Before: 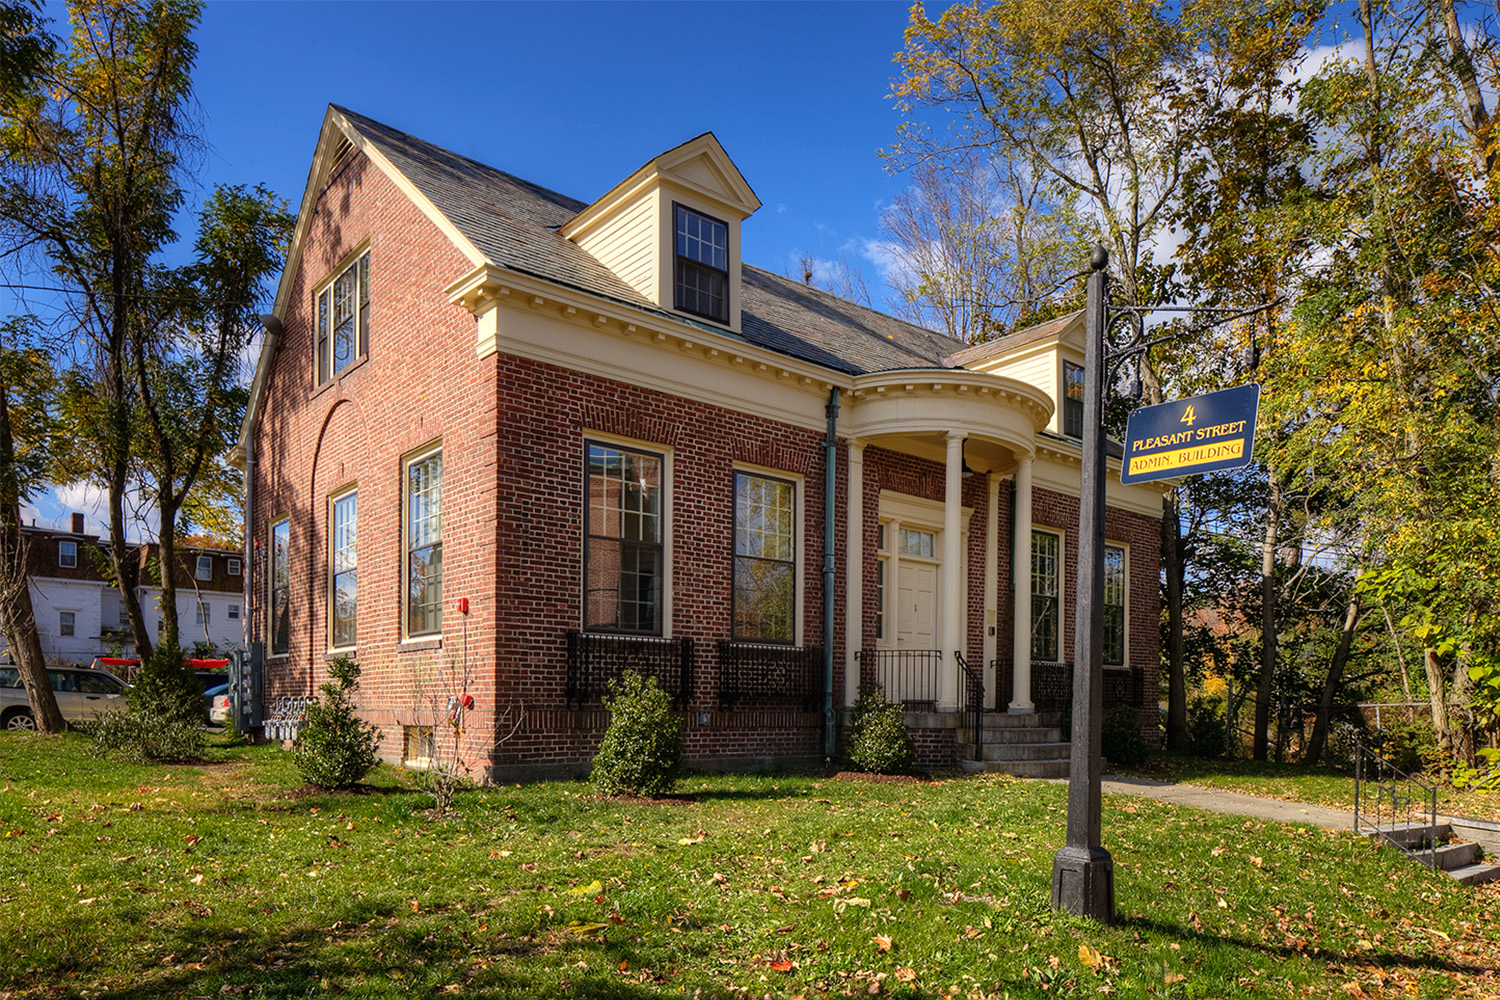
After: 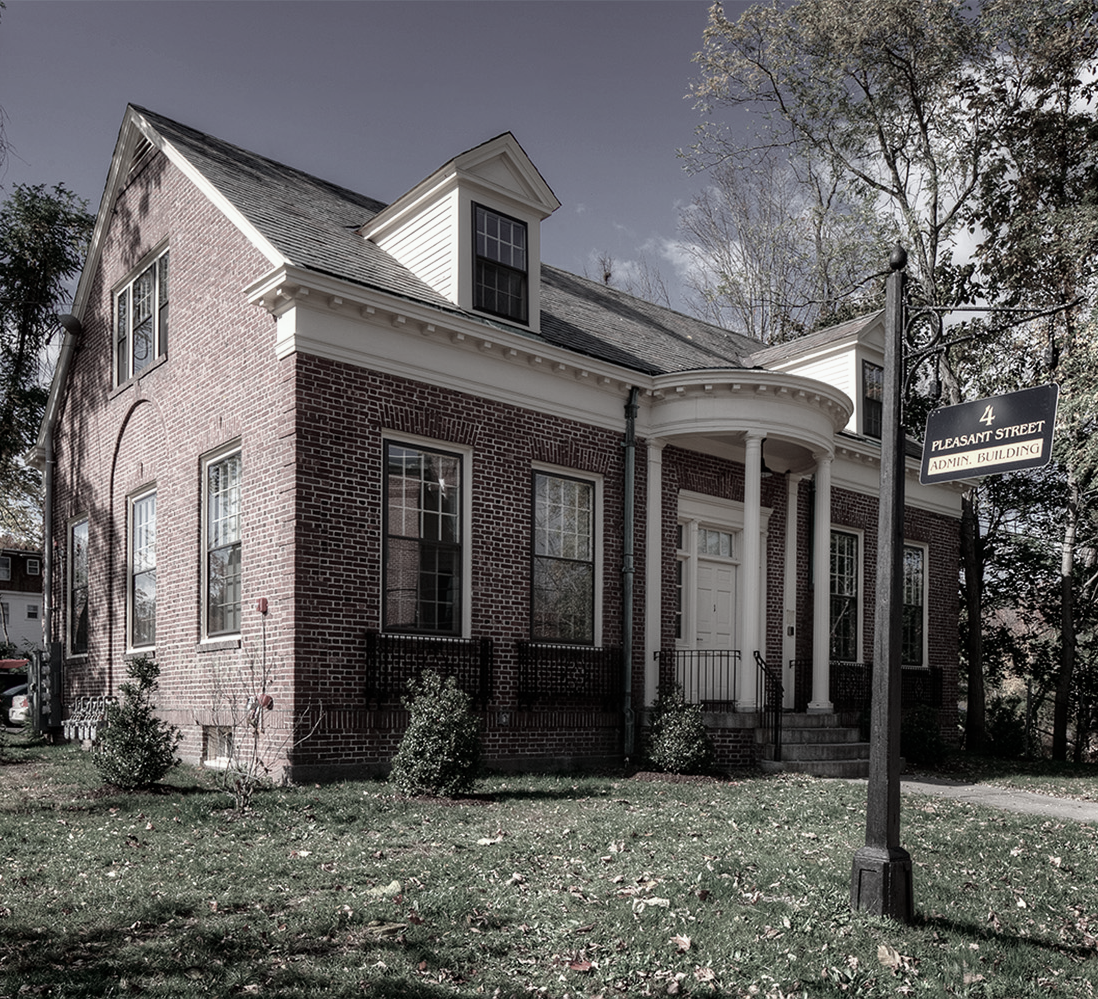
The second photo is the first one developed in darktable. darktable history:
white balance: red 0.967, blue 1.049
crop: left 13.443%, right 13.31%
shadows and highlights: shadows -62.32, white point adjustment -5.22, highlights 61.59
color contrast: green-magenta contrast 0.3, blue-yellow contrast 0.15
